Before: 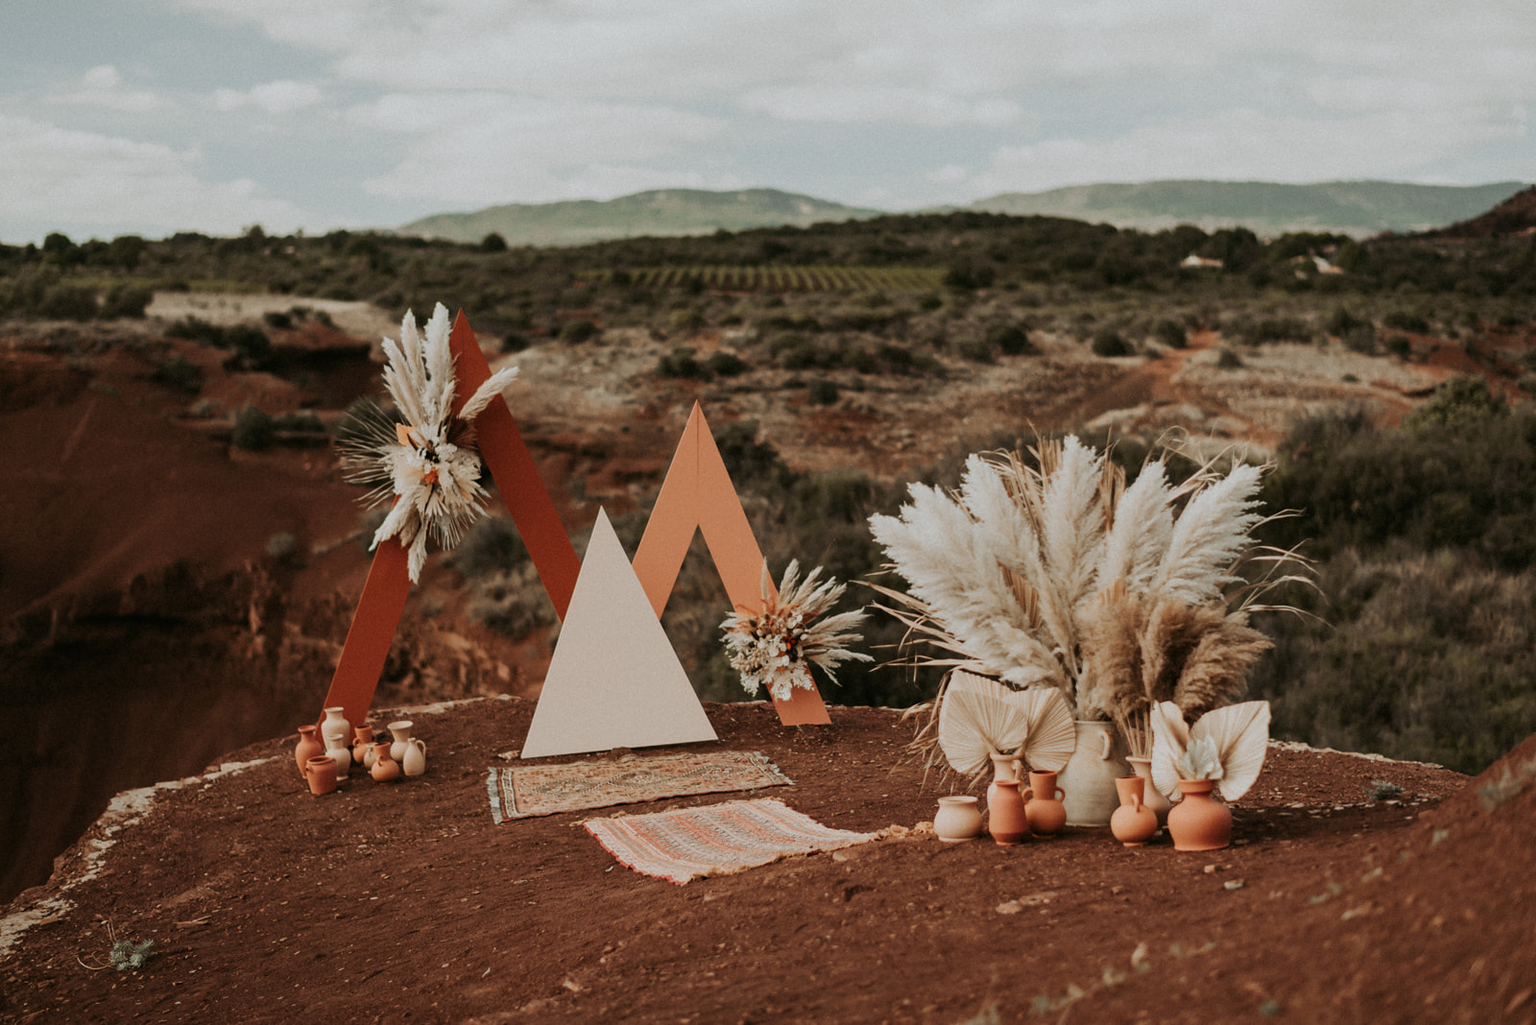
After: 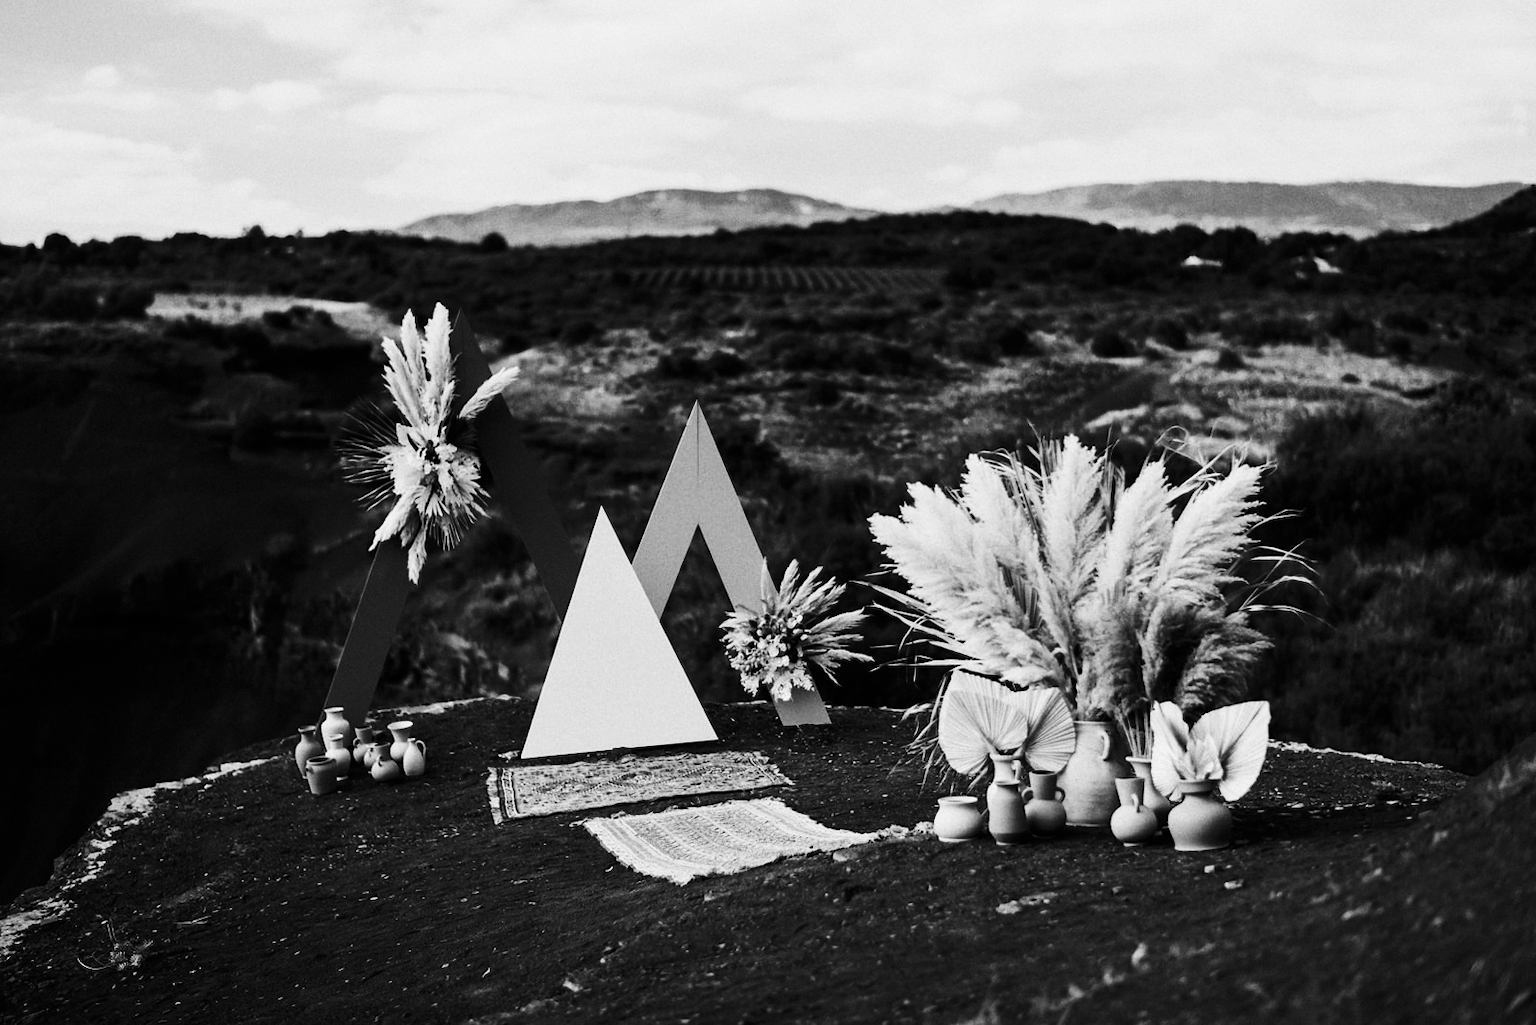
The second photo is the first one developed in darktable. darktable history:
color balance rgb: linear chroma grading › global chroma 9%, perceptual saturation grading › global saturation 36%, perceptual saturation grading › shadows 35%, perceptual brilliance grading › global brilliance 15%, perceptual brilliance grading › shadows -35%, global vibrance 15%
white balance: red 1.188, blue 1.11
monochrome: a 73.58, b 64.21
contrast brightness saturation: contrast 0.32, brightness -0.08, saturation 0.17
